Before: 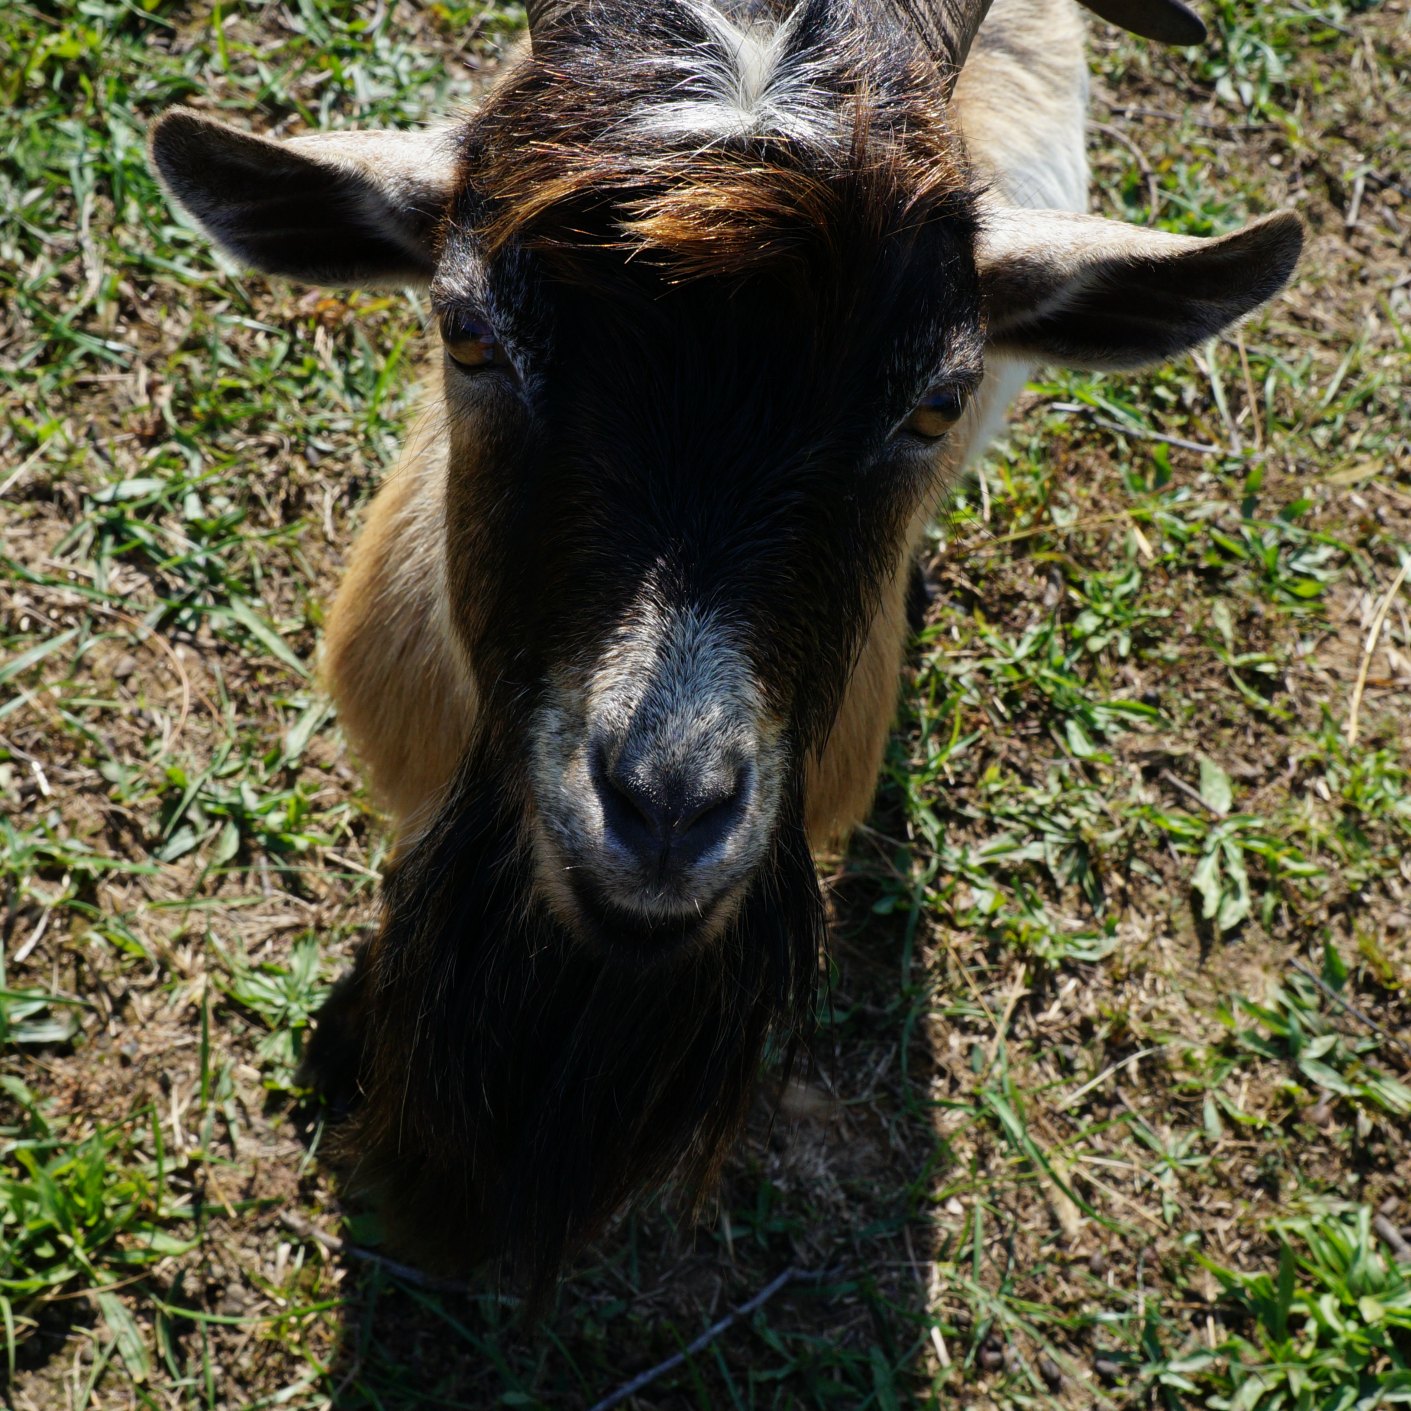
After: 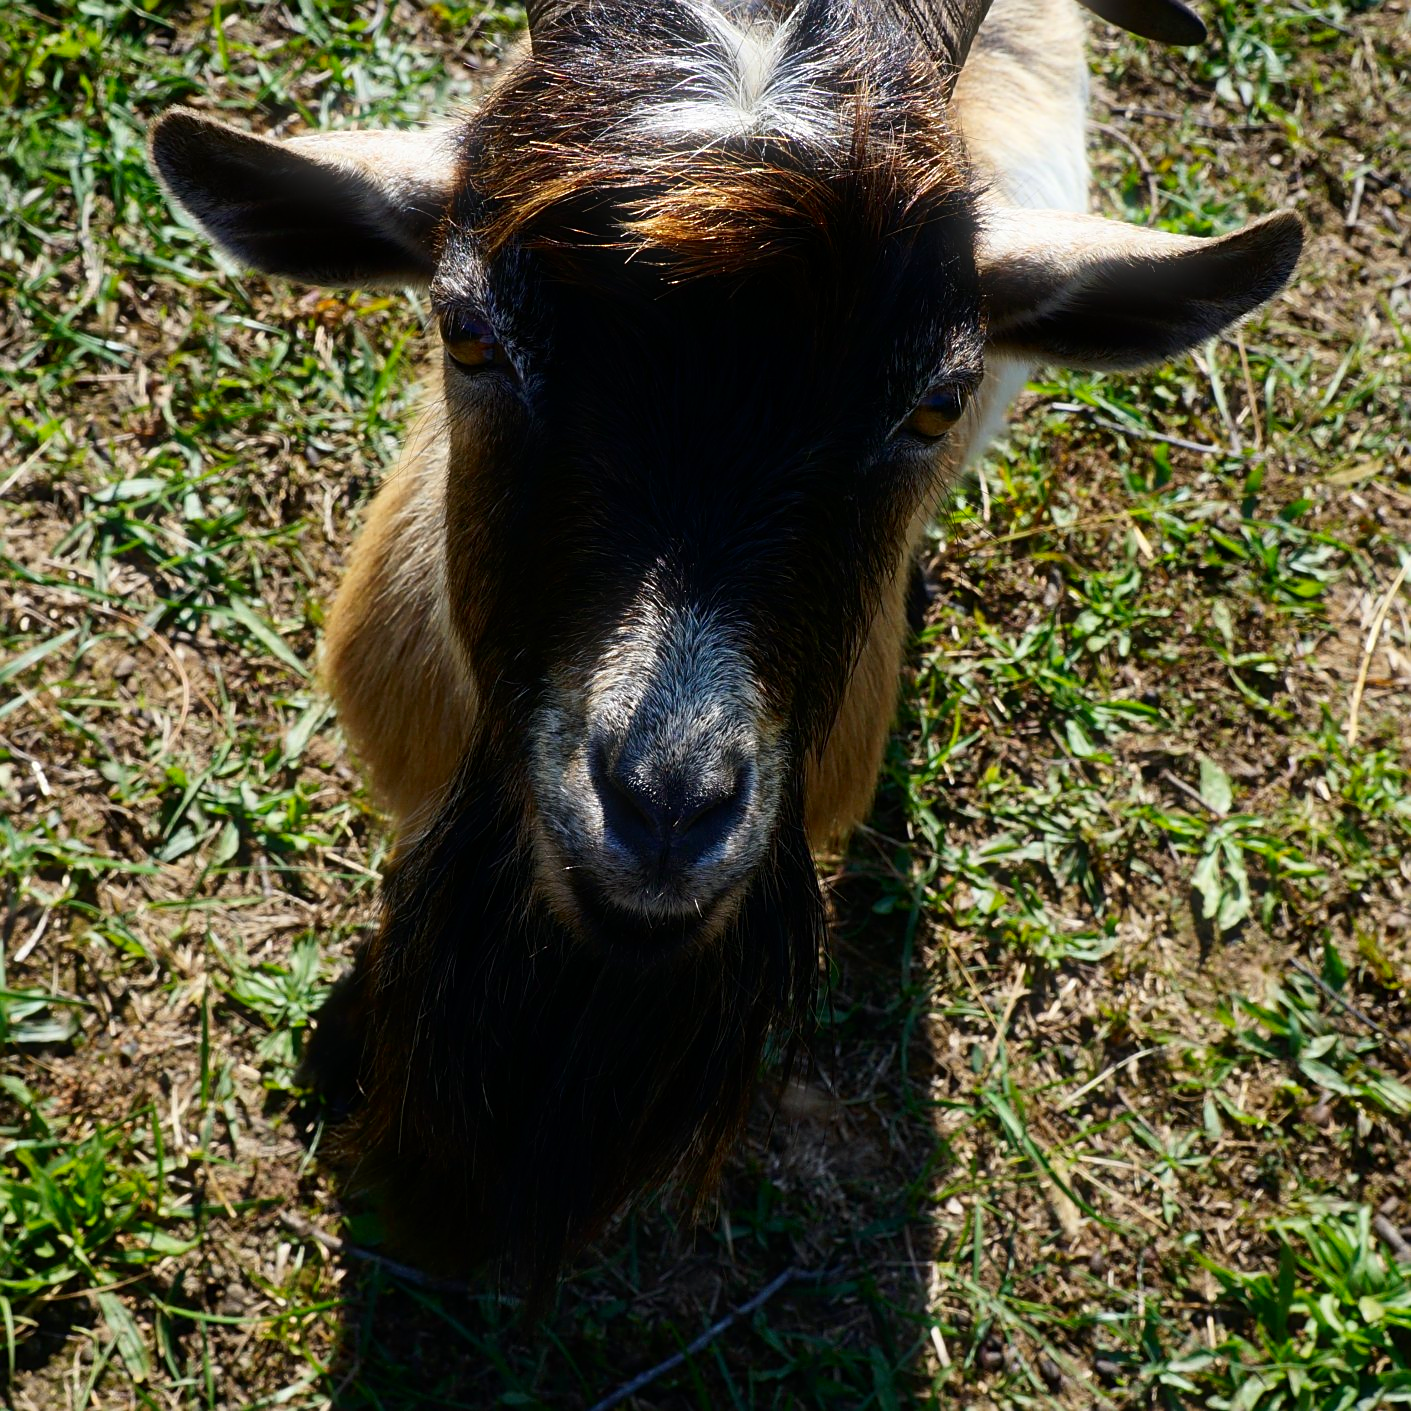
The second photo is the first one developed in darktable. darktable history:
bloom: size 5%, threshold 95%, strength 15%
sharpen: on, module defaults
contrast brightness saturation: contrast 0.13, brightness -0.05, saturation 0.16
